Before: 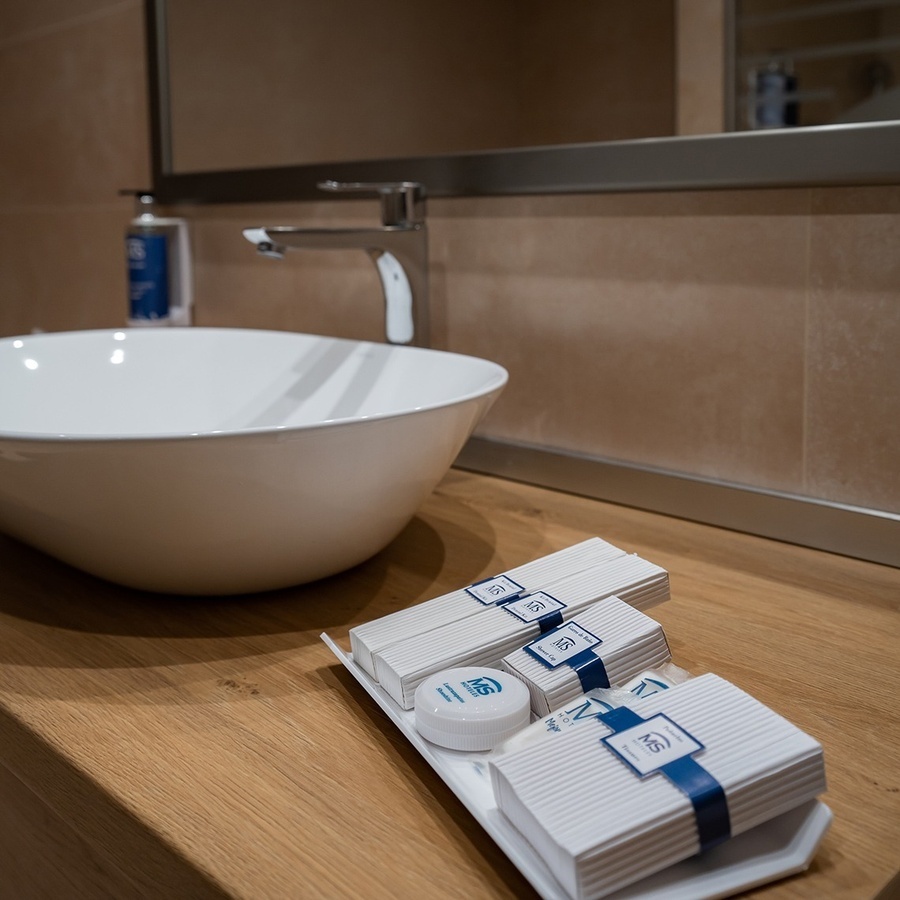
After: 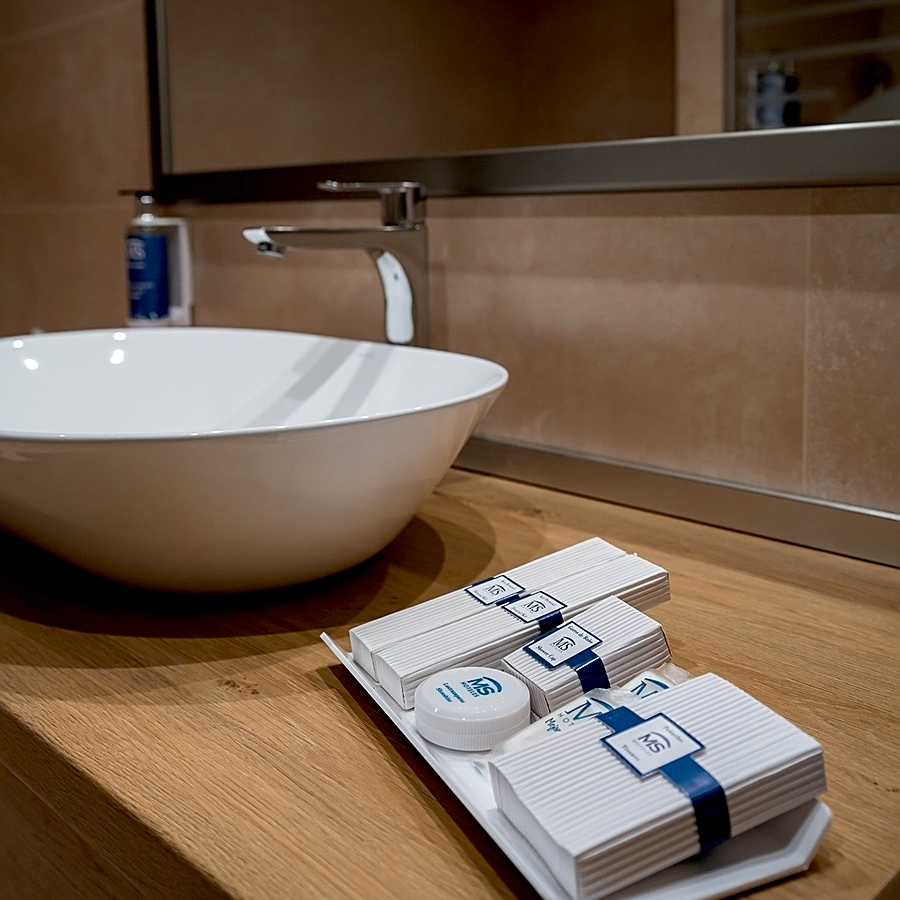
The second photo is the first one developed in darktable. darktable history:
sharpen: on, module defaults
exposure: black level correction 0.009, exposure 0.119 EV, compensate highlight preservation false
